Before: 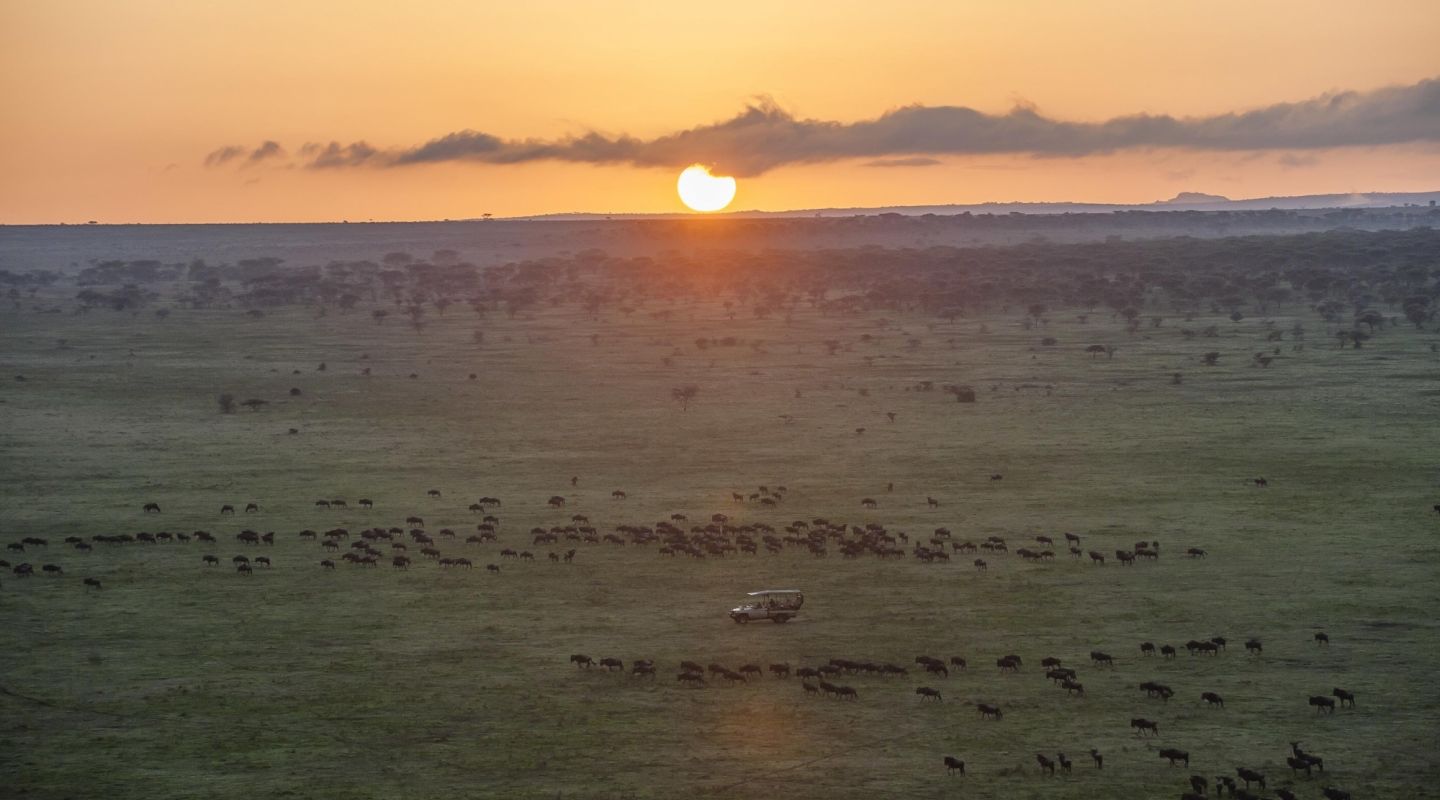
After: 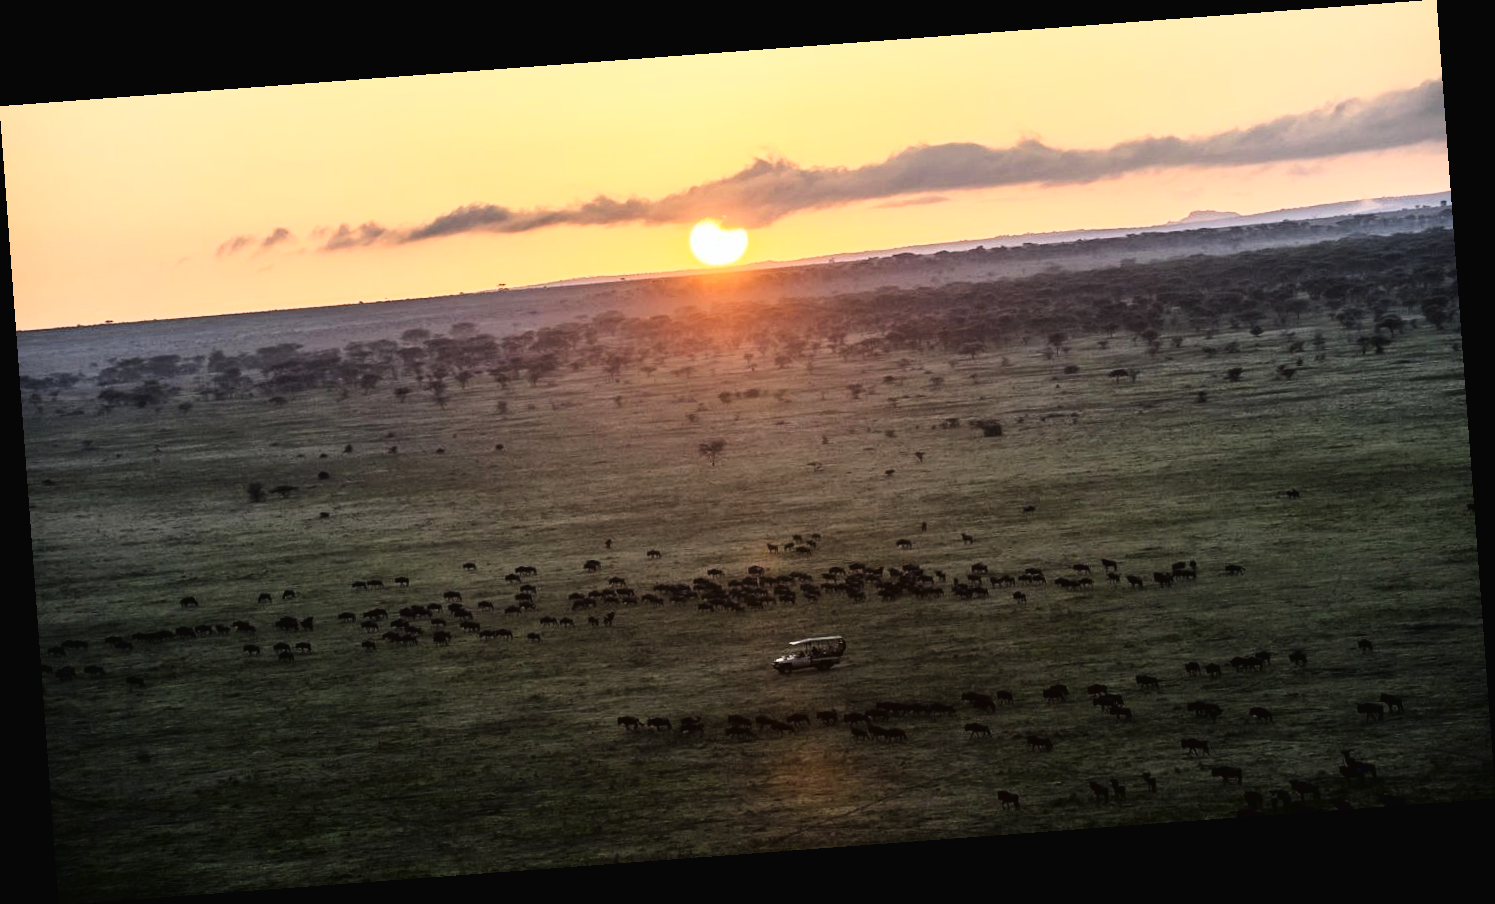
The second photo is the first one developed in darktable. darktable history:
tone curve: curves: ch0 [(0, 0.016) (0.11, 0.039) (0.259, 0.235) (0.383, 0.437) (0.499, 0.597) (0.733, 0.867) (0.843, 0.948) (1, 1)], color space Lab, linked channels, preserve colors none
contrast brightness saturation: contrast 0.28
rotate and perspective: rotation -4.25°, automatic cropping off
